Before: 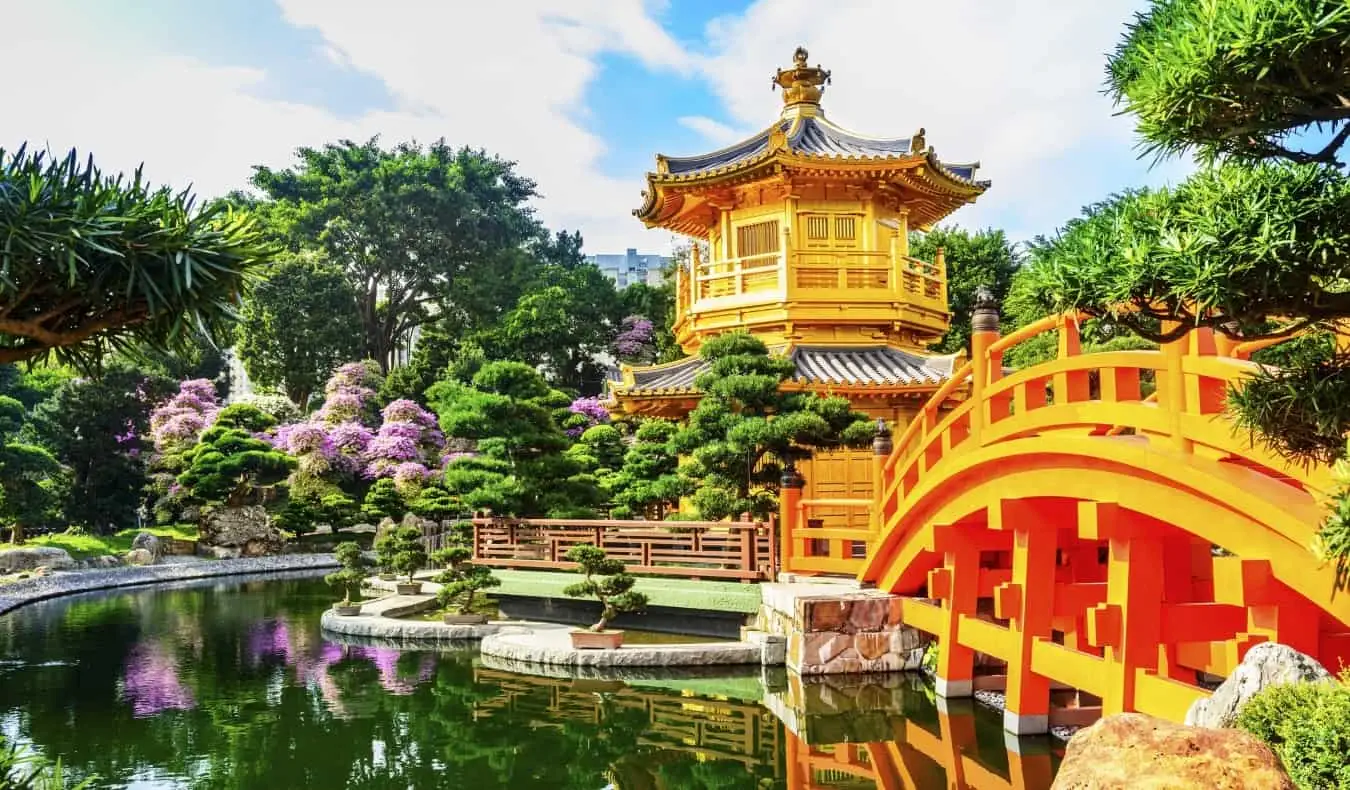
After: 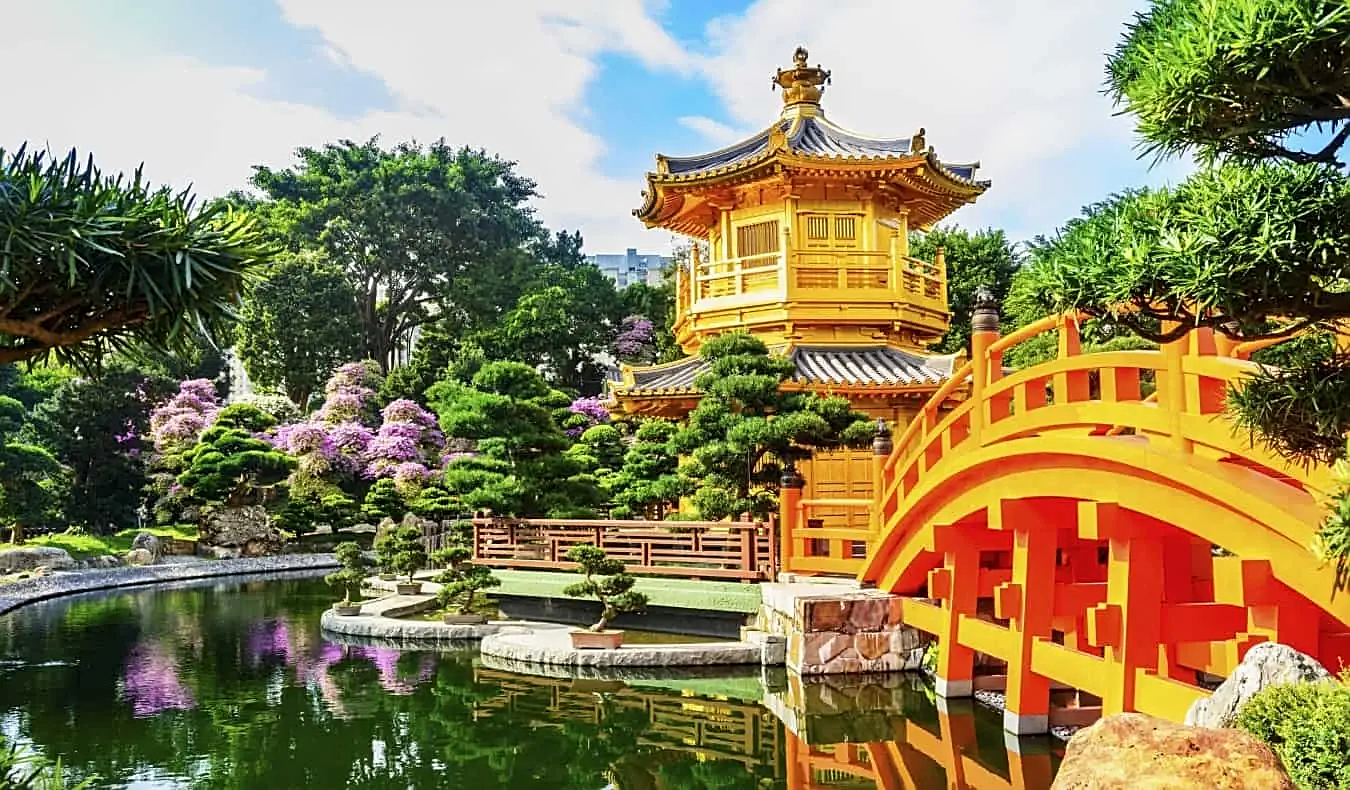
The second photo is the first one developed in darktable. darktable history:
sharpen: on, module defaults
exposure: exposure -0.04 EV, compensate highlight preservation false
